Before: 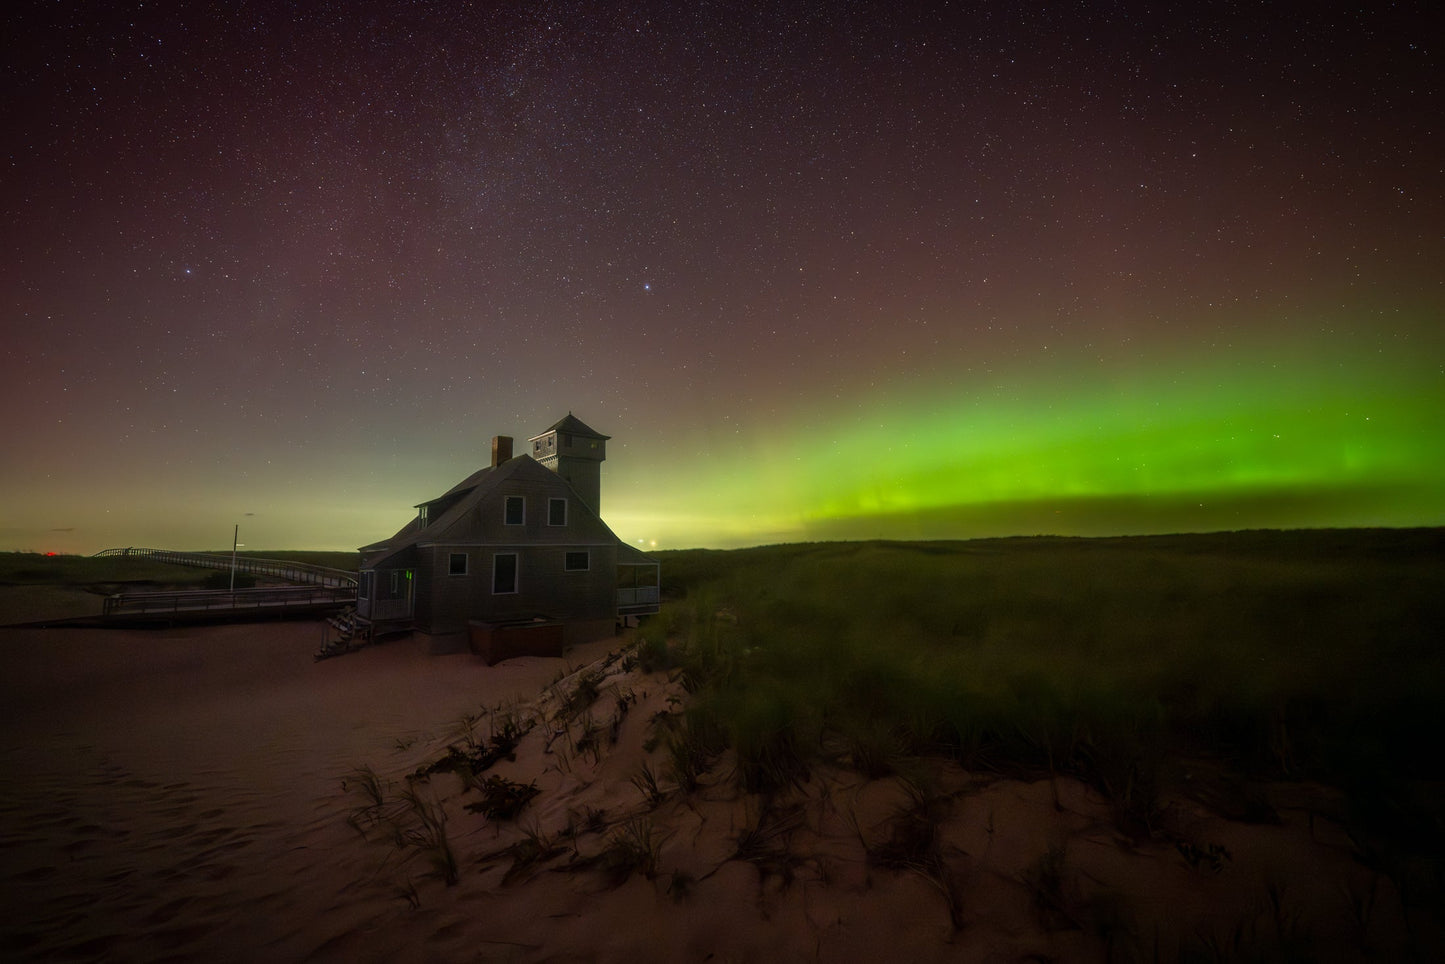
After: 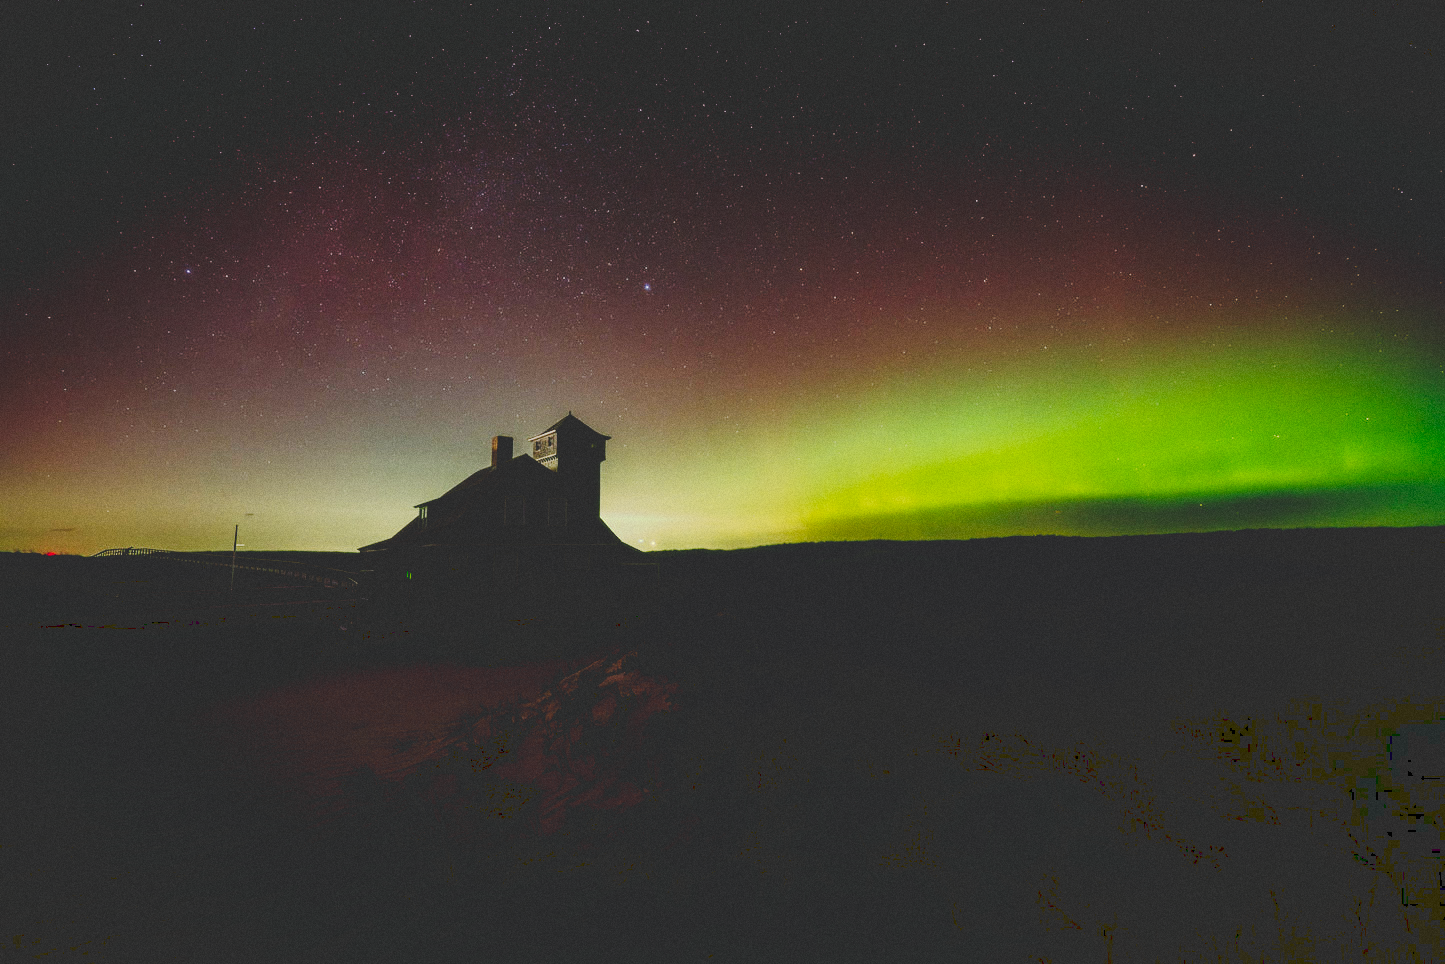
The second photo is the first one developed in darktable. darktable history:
tone curve: curves: ch0 [(0, 0) (0.003, 0.185) (0.011, 0.185) (0.025, 0.187) (0.044, 0.185) (0.069, 0.185) (0.1, 0.18) (0.136, 0.18) (0.177, 0.179) (0.224, 0.202) (0.277, 0.252) (0.335, 0.343) (0.399, 0.452) (0.468, 0.553) (0.543, 0.643) (0.623, 0.717) (0.709, 0.778) (0.801, 0.82) (0.898, 0.856) (1, 1)], preserve colors none
grain: on, module defaults
